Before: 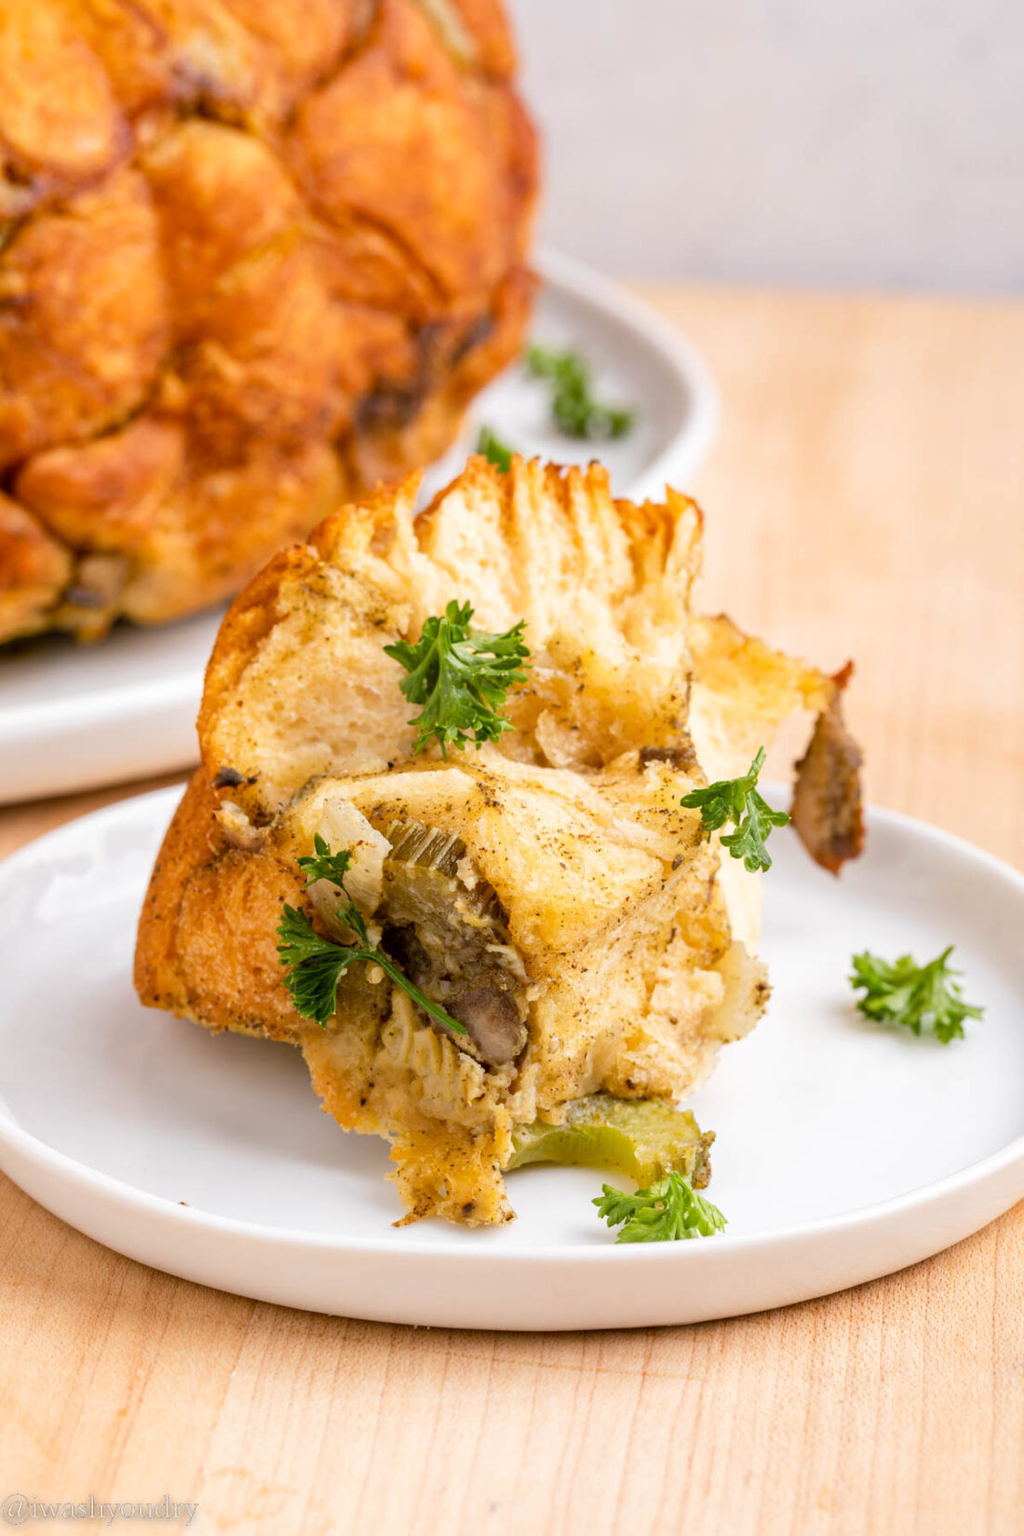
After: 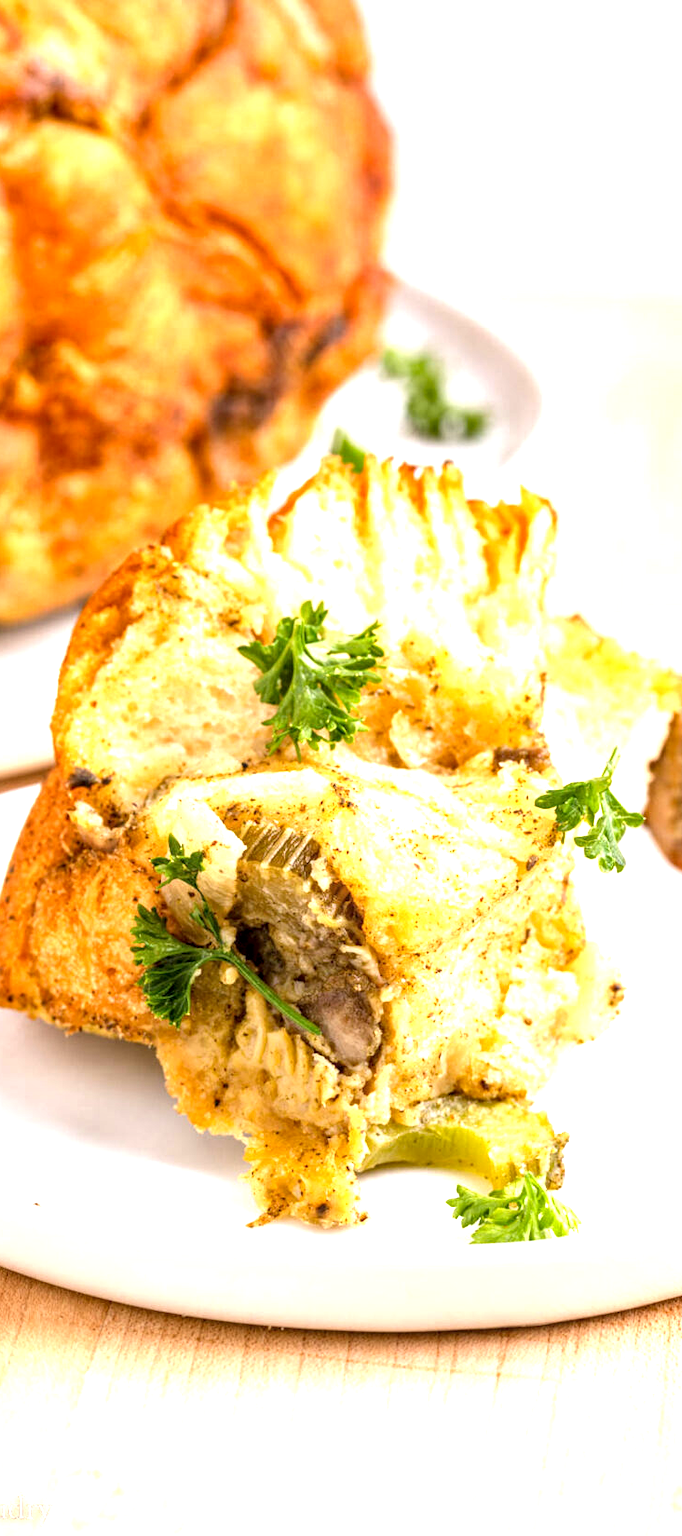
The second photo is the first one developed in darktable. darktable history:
local contrast: highlights 35%, detail 135%
crop and rotate: left 14.292%, right 19.041%
exposure: black level correction 0, exposure 1 EV, compensate exposure bias true, compensate highlight preservation false
